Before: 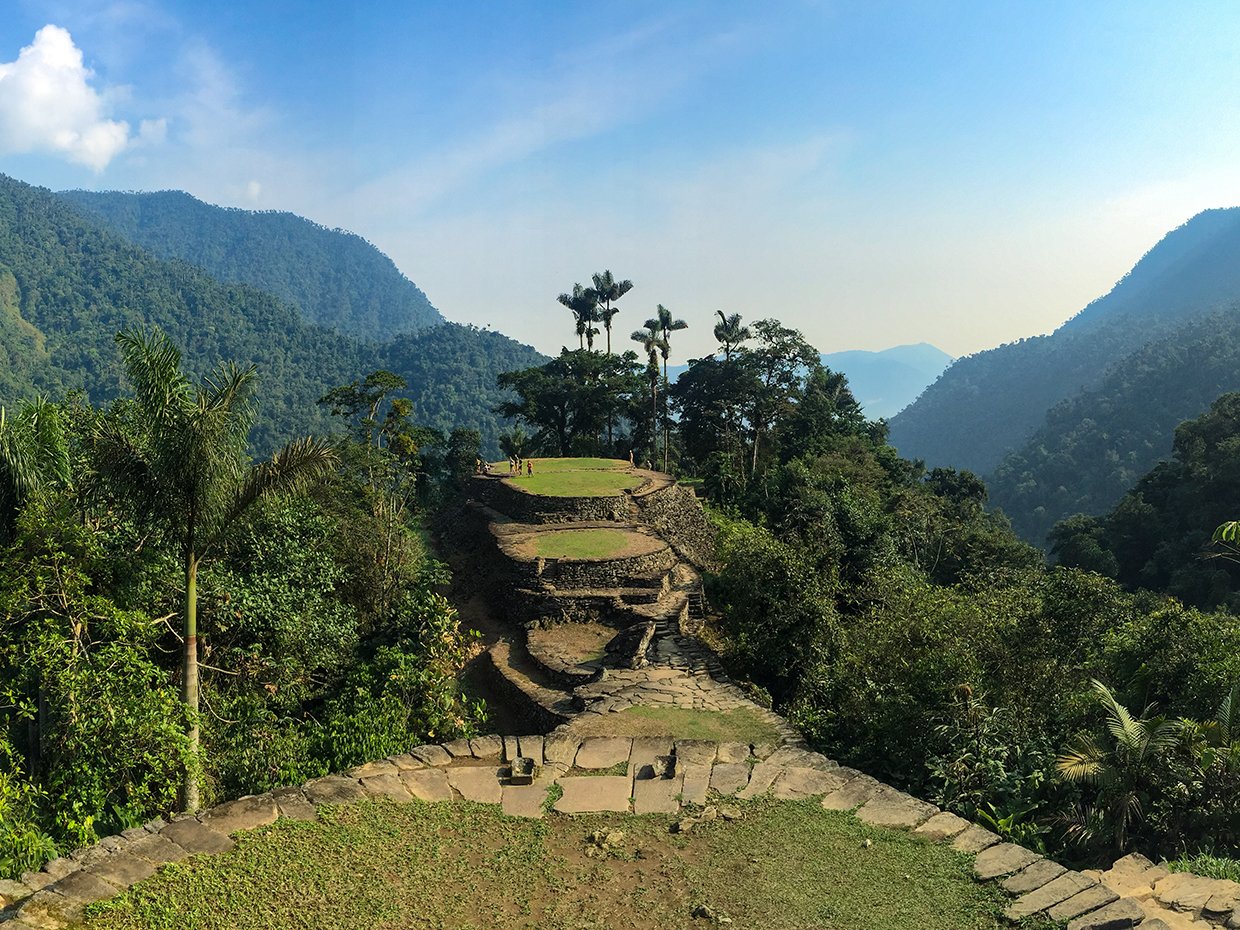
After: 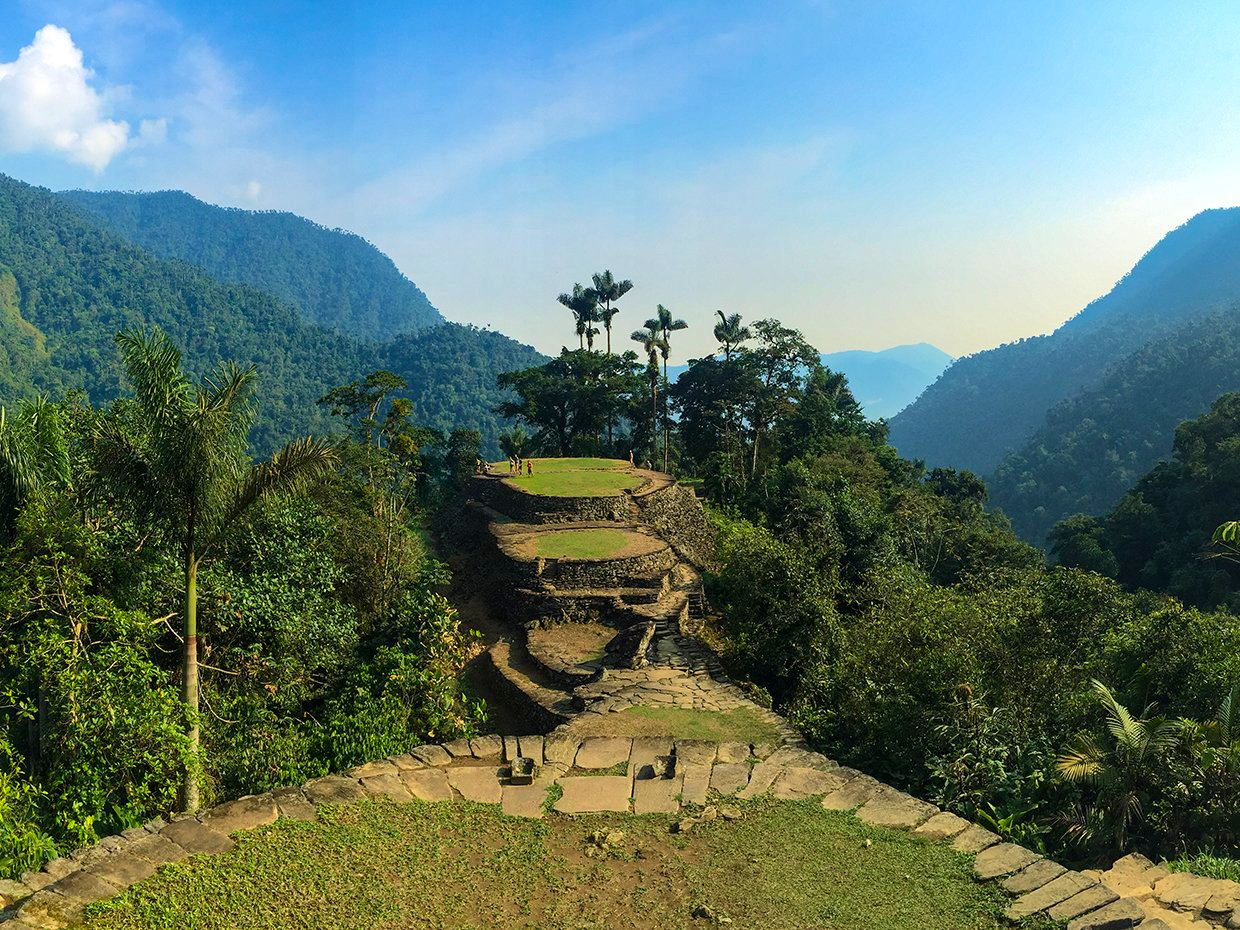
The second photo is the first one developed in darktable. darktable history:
contrast brightness saturation: contrast 0.037, saturation 0.163
velvia: on, module defaults
